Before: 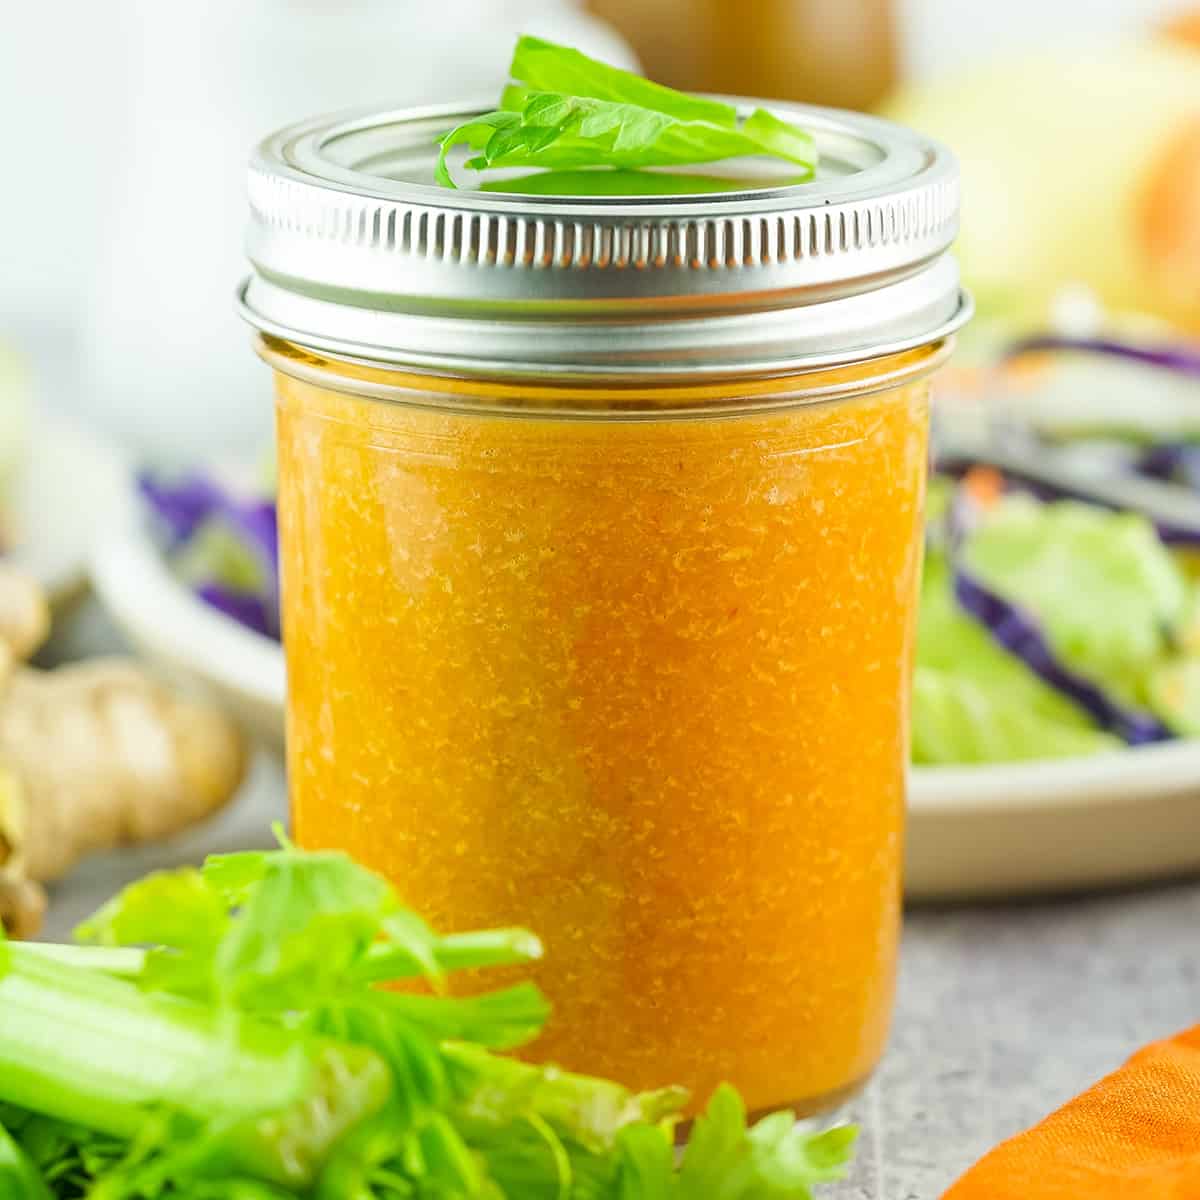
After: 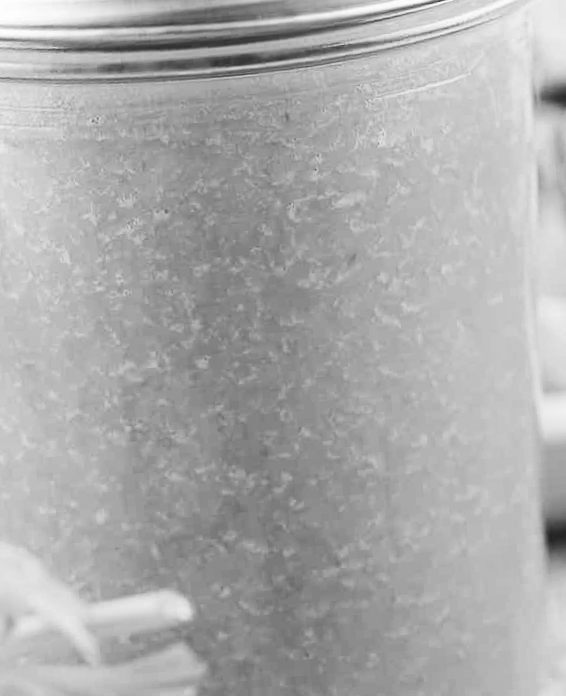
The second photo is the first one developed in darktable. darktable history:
crop: left 31.379%, top 24.658%, right 20.326%, bottom 6.628%
rotate and perspective: rotation -5°, crop left 0.05, crop right 0.952, crop top 0.11, crop bottom 0.89
tone curve: curves: ch0 [(0, 0) (0.003, 0.025) (0.011, 0.025) (0.025, 0.025) (0.044, 0.026) (0.069, 0.033) (0.1, 0.053) (0.136, 0.078) (0.177, 0.108) (0.224, 0.153) (0.277, 0.213) (0.335, 0.286) (0.399, 0.372) (0.468, 0.467) (0.543, 0.565) (0.623, 0.675) (0.709, 0.775) (0.801, 0.863) (0.898, 0.936) (1, 1)], preserve colors none
monochrome: on, module defaults
